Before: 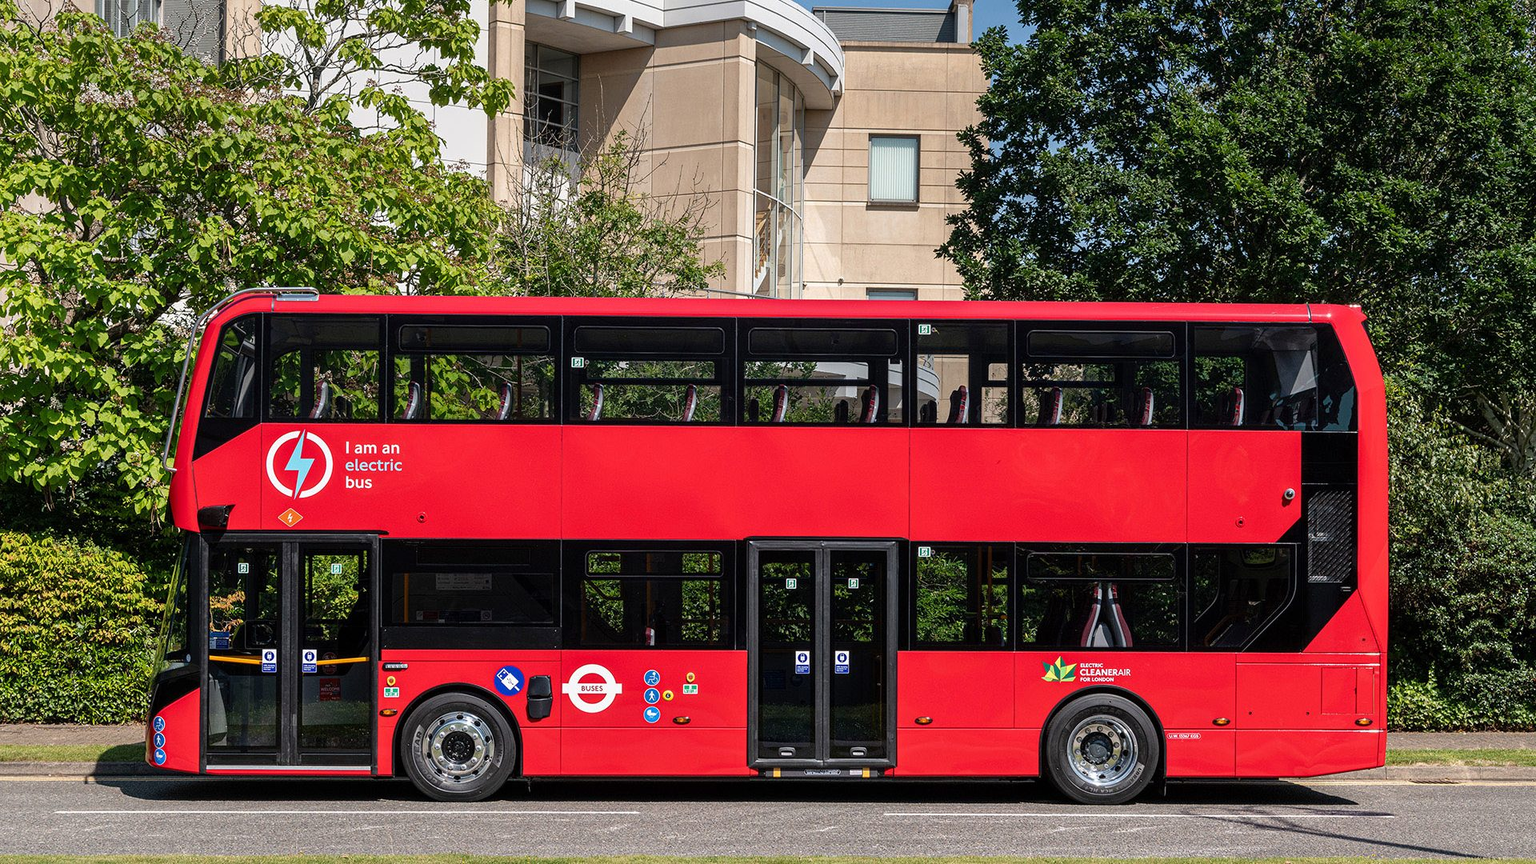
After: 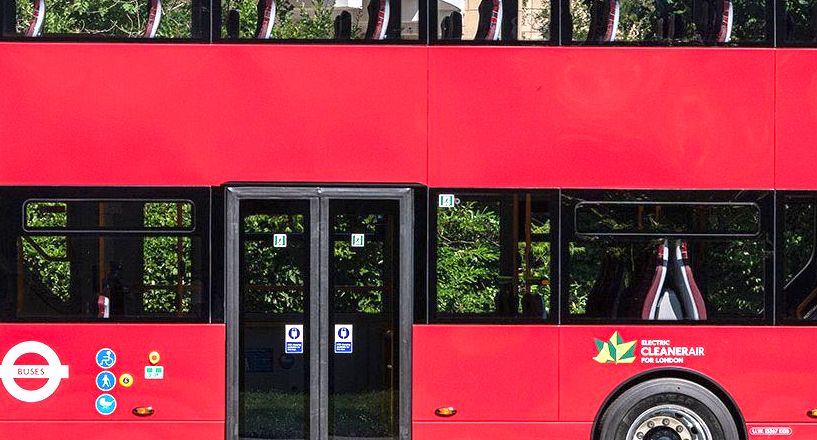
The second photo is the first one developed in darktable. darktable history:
crop: left 36.943%, top 45.331%, right 20.498%, bottom 13.848%
exposure: black level correction 0, exposure 1.2 EV, compensate highlight preservation false
